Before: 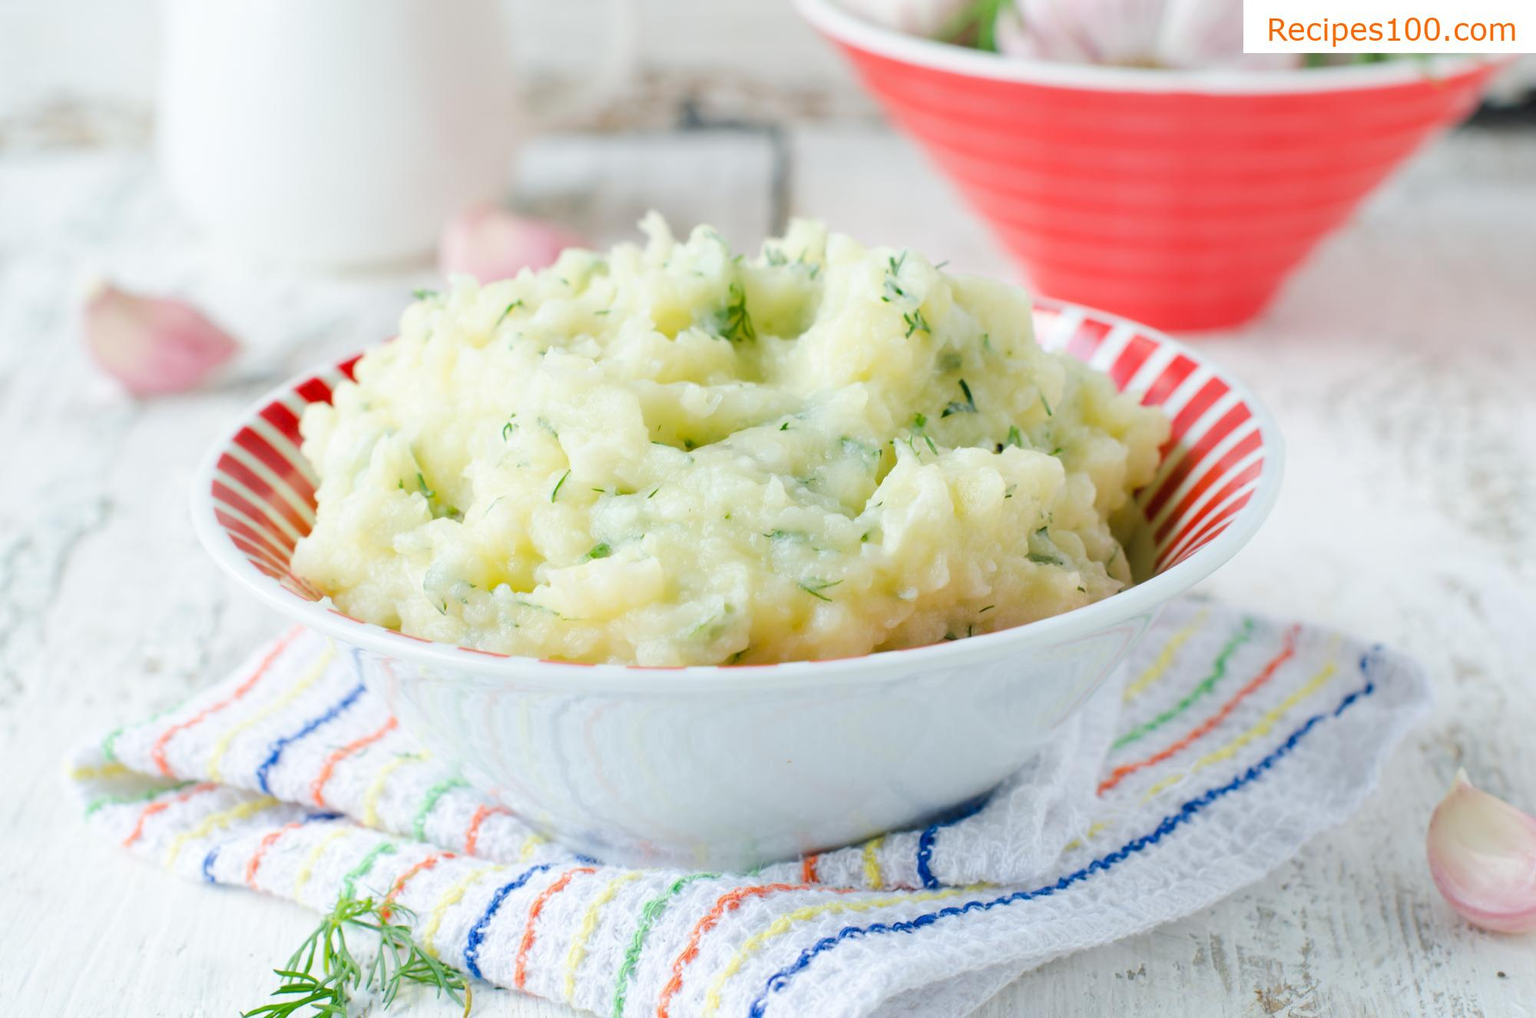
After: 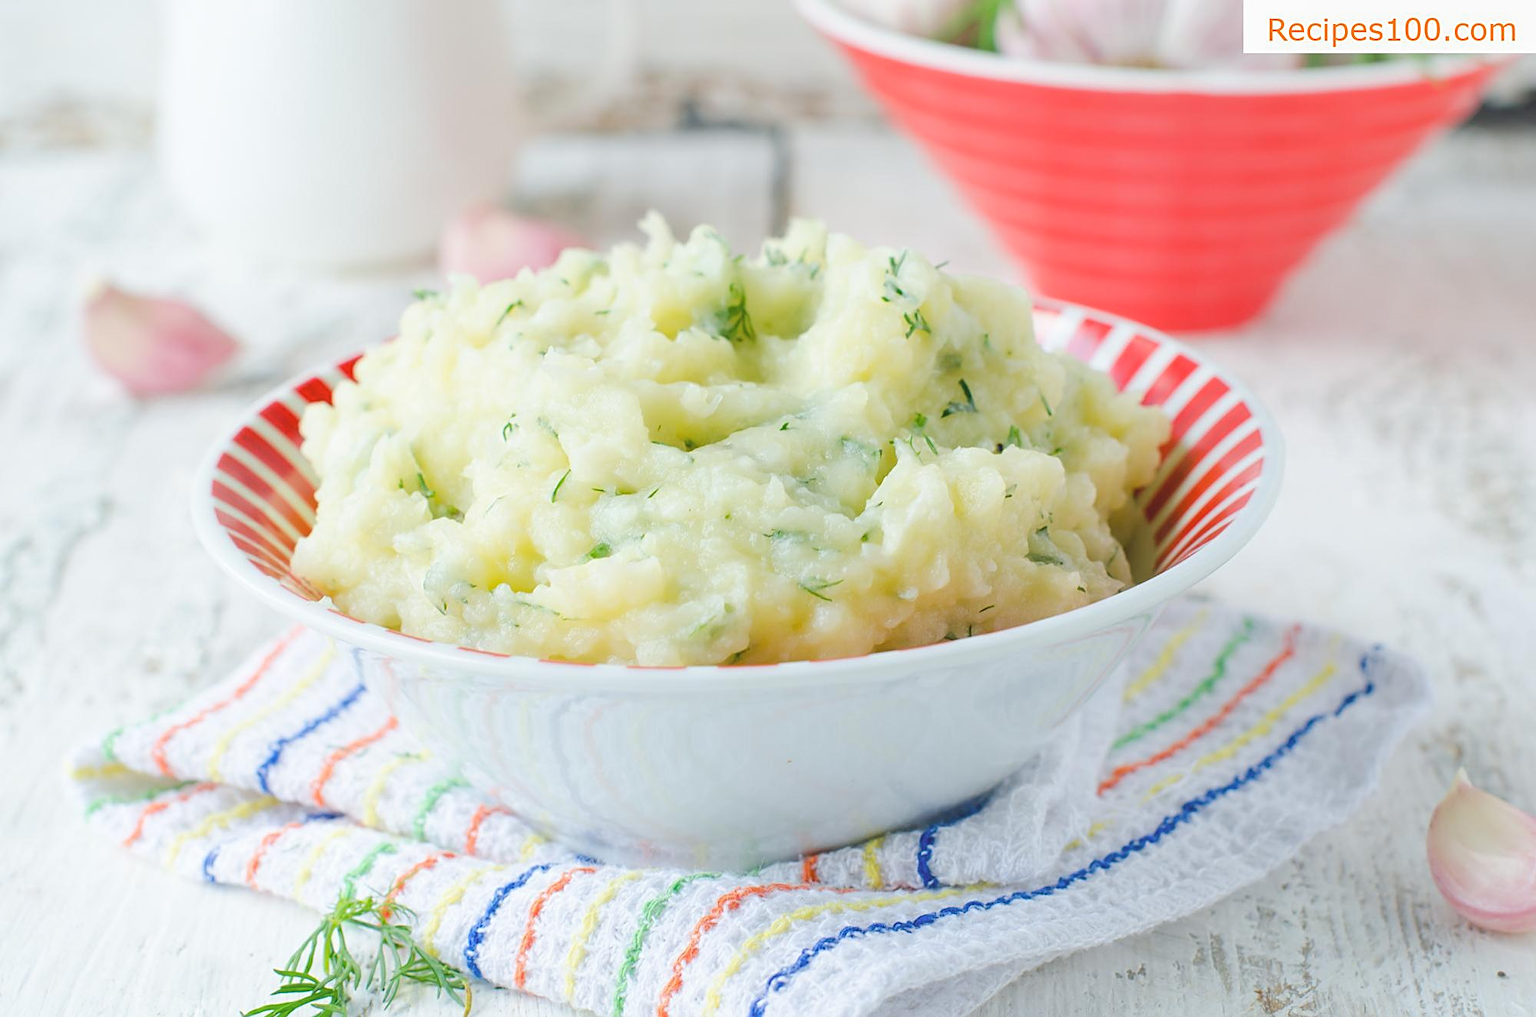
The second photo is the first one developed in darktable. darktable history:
sharpen: on, module defaults
local contrast: highlights 44%, shadows 3%, detail 98%
levels: mode automatic, levels [0, 0.476, 0.951]
